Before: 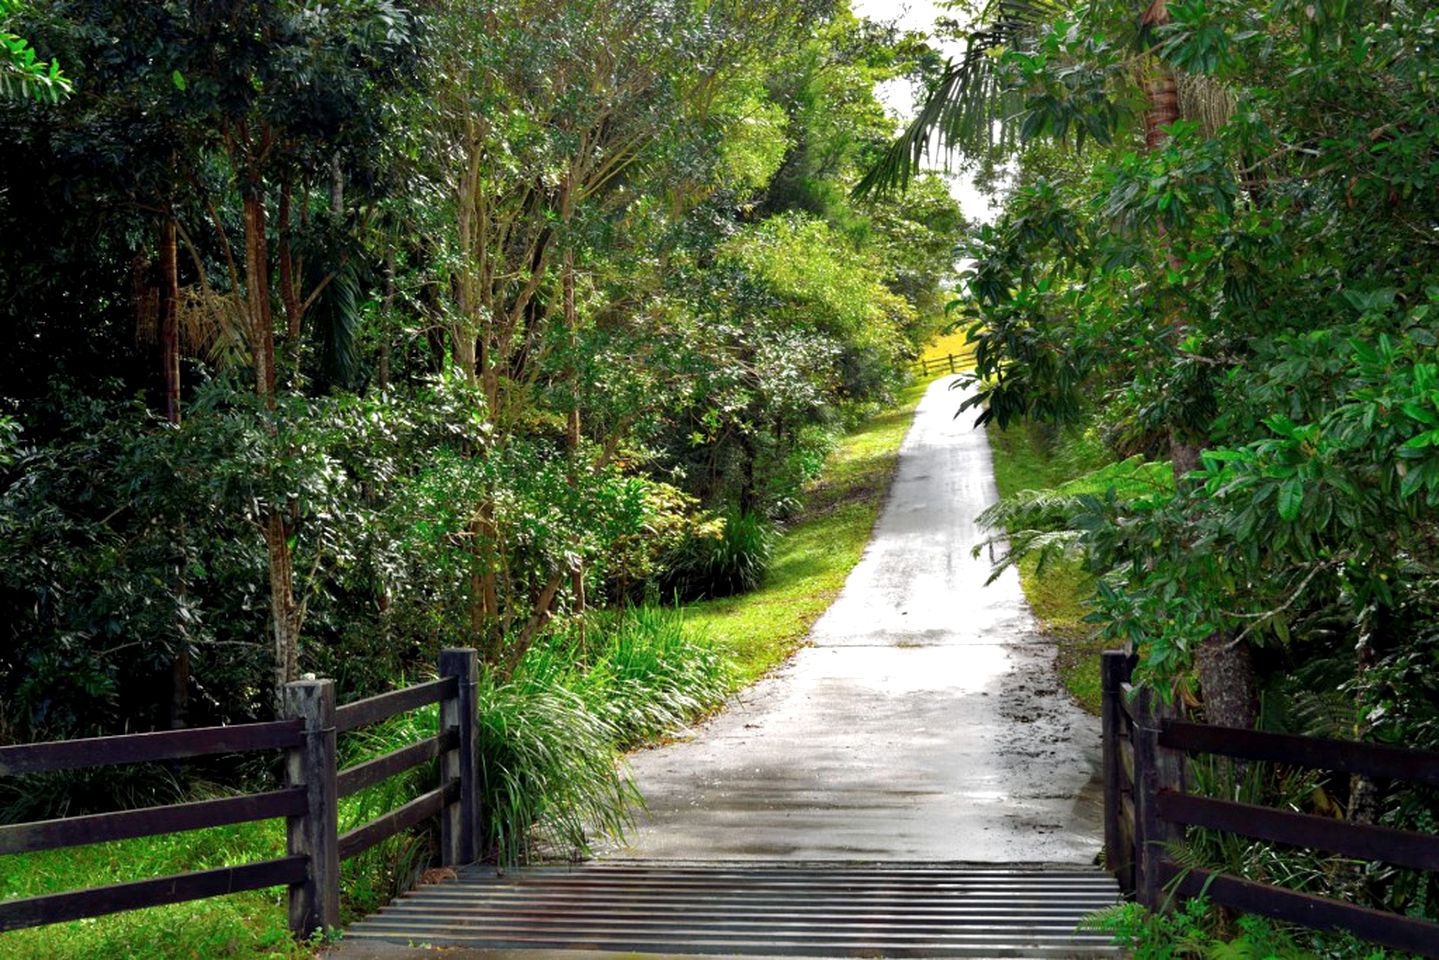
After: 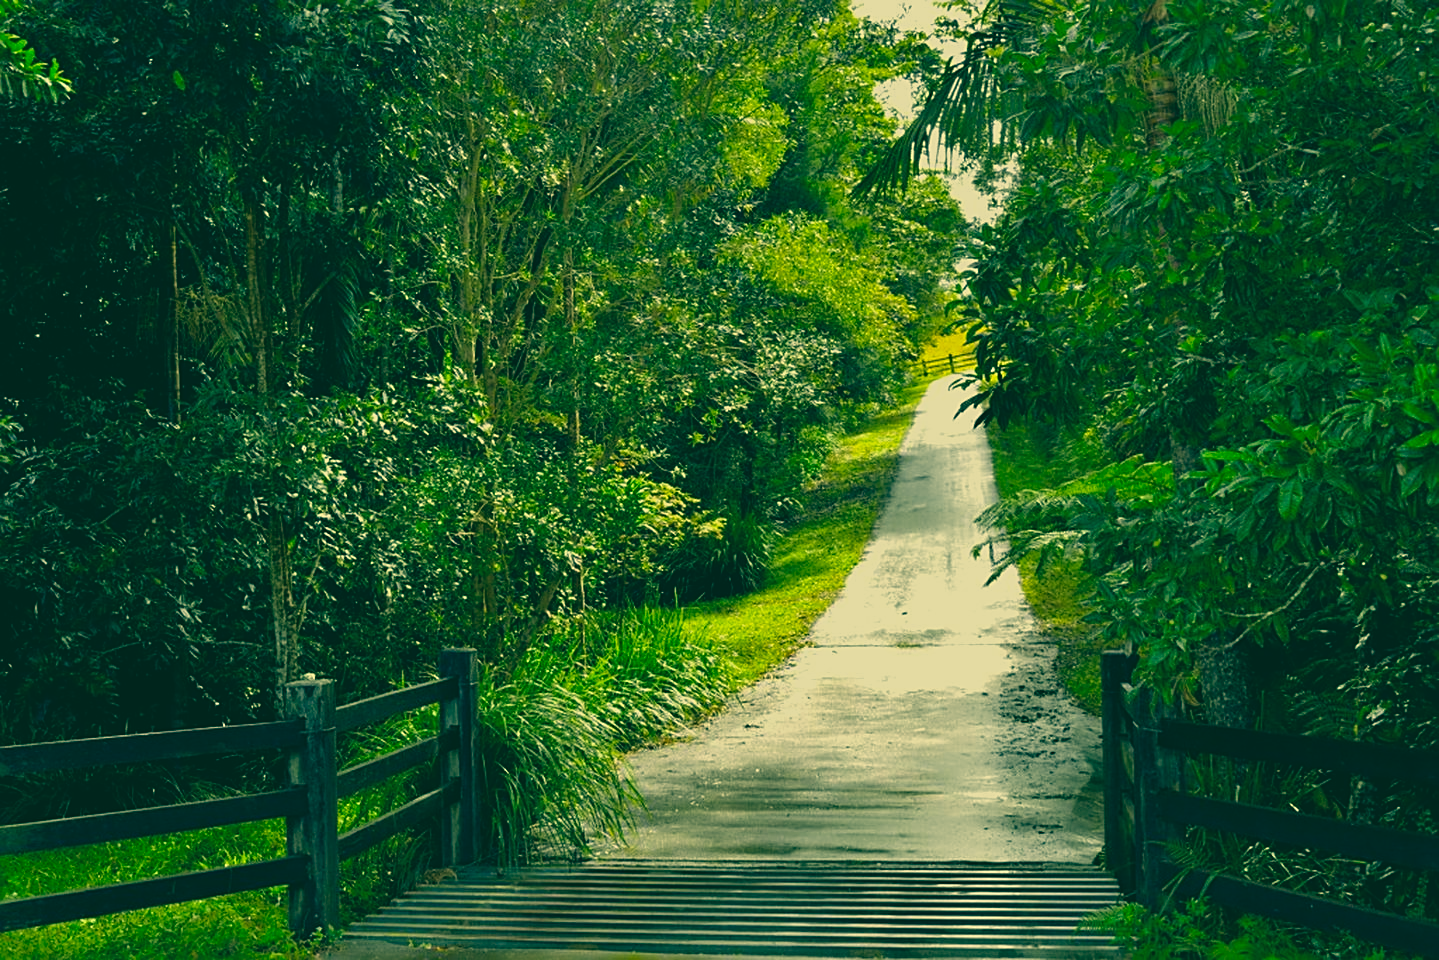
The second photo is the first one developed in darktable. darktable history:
sharpen: on, module defaults
color correction: highlights a* 1.8, highlights b* 34.7, shadows a* -36.98, shadows b* -6.12
exposure: black level correction -0.015, exposure -0.514 EV, compensate highlight preservation false
